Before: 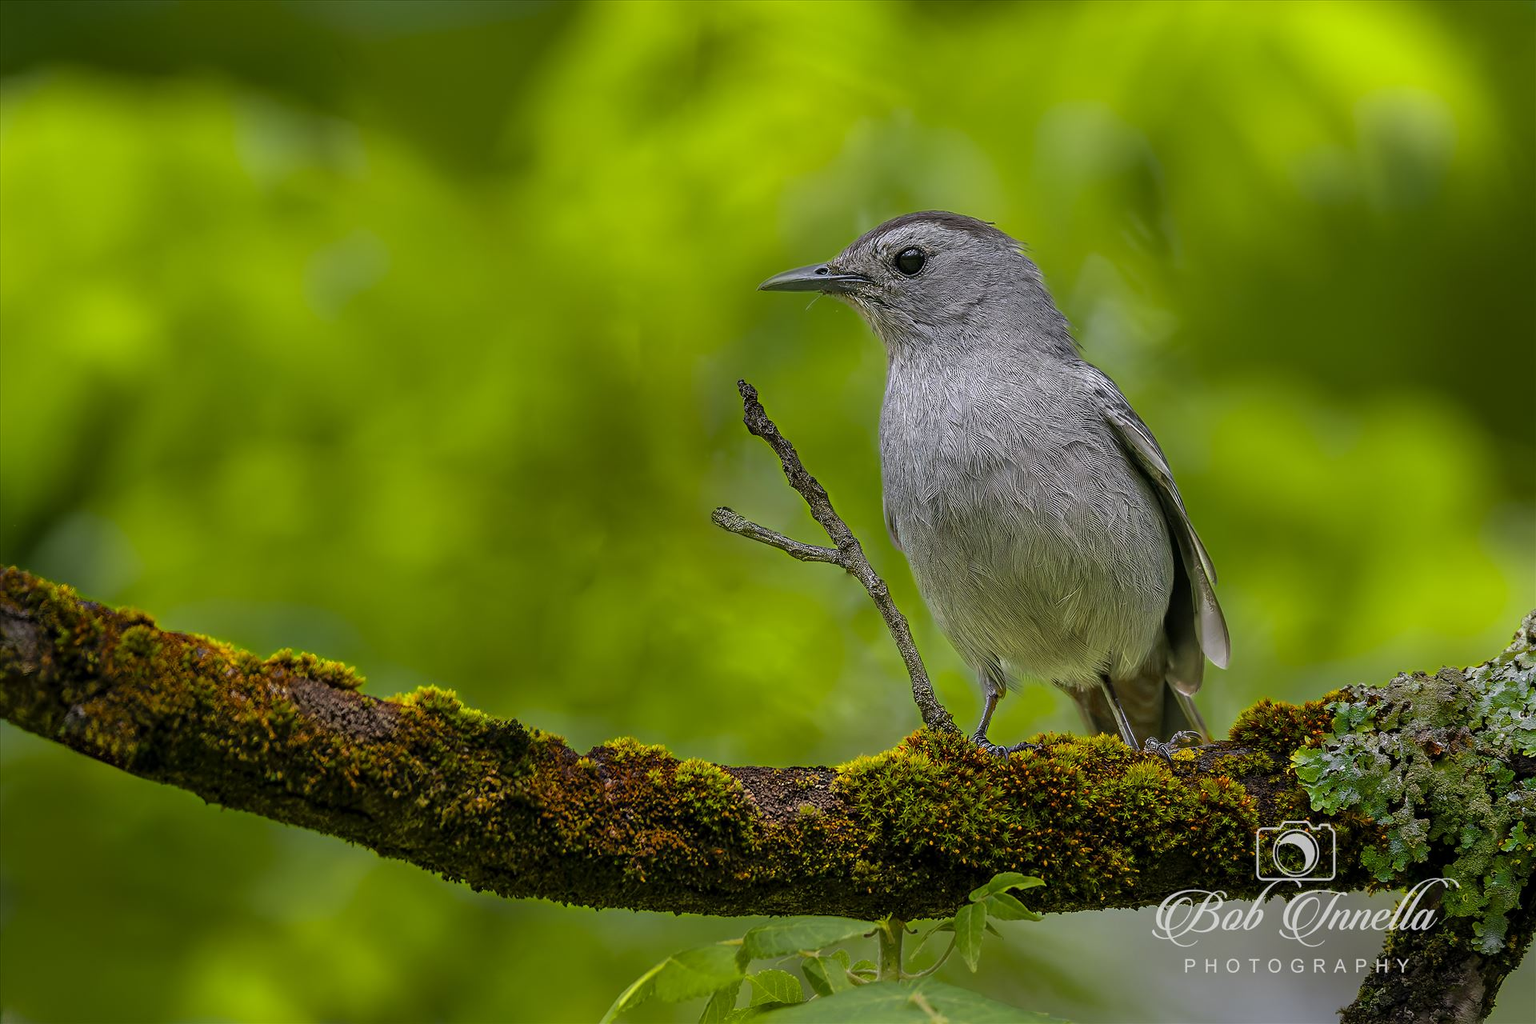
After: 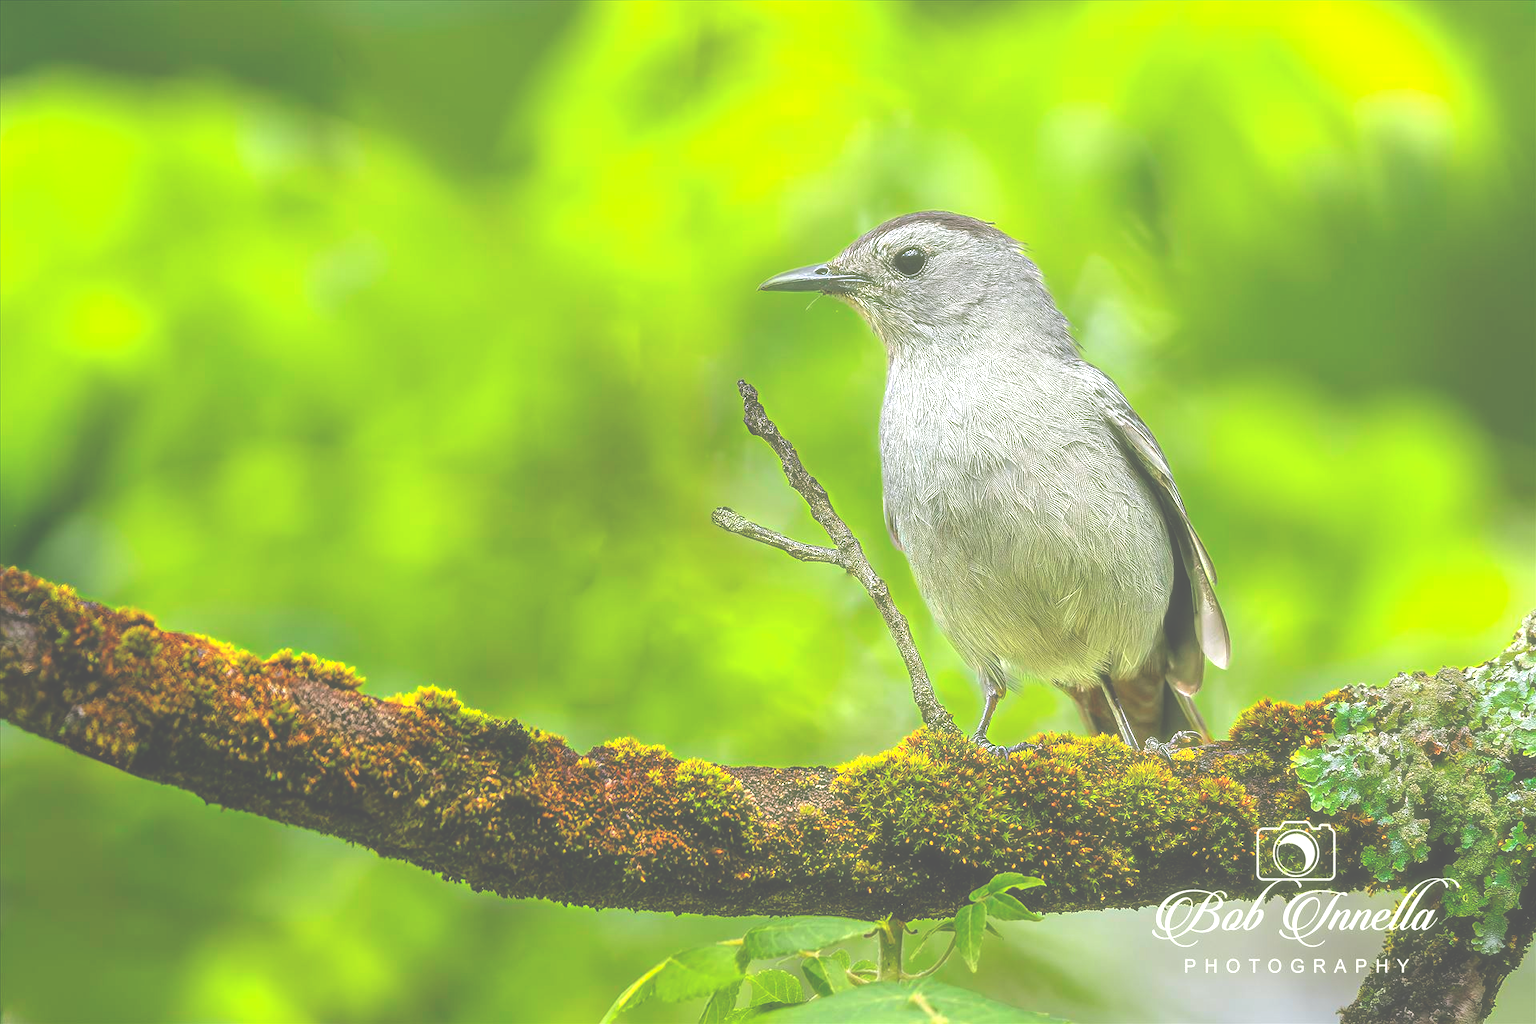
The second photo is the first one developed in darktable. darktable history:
haze removal: strength -0.099, compatibility mode true, adaptive false
exposure: black level correction -0.023, exposure 1.394 EV, compensate highlight preservation false
local contrast: highlights 45%, shadows 3%, detail 100%
